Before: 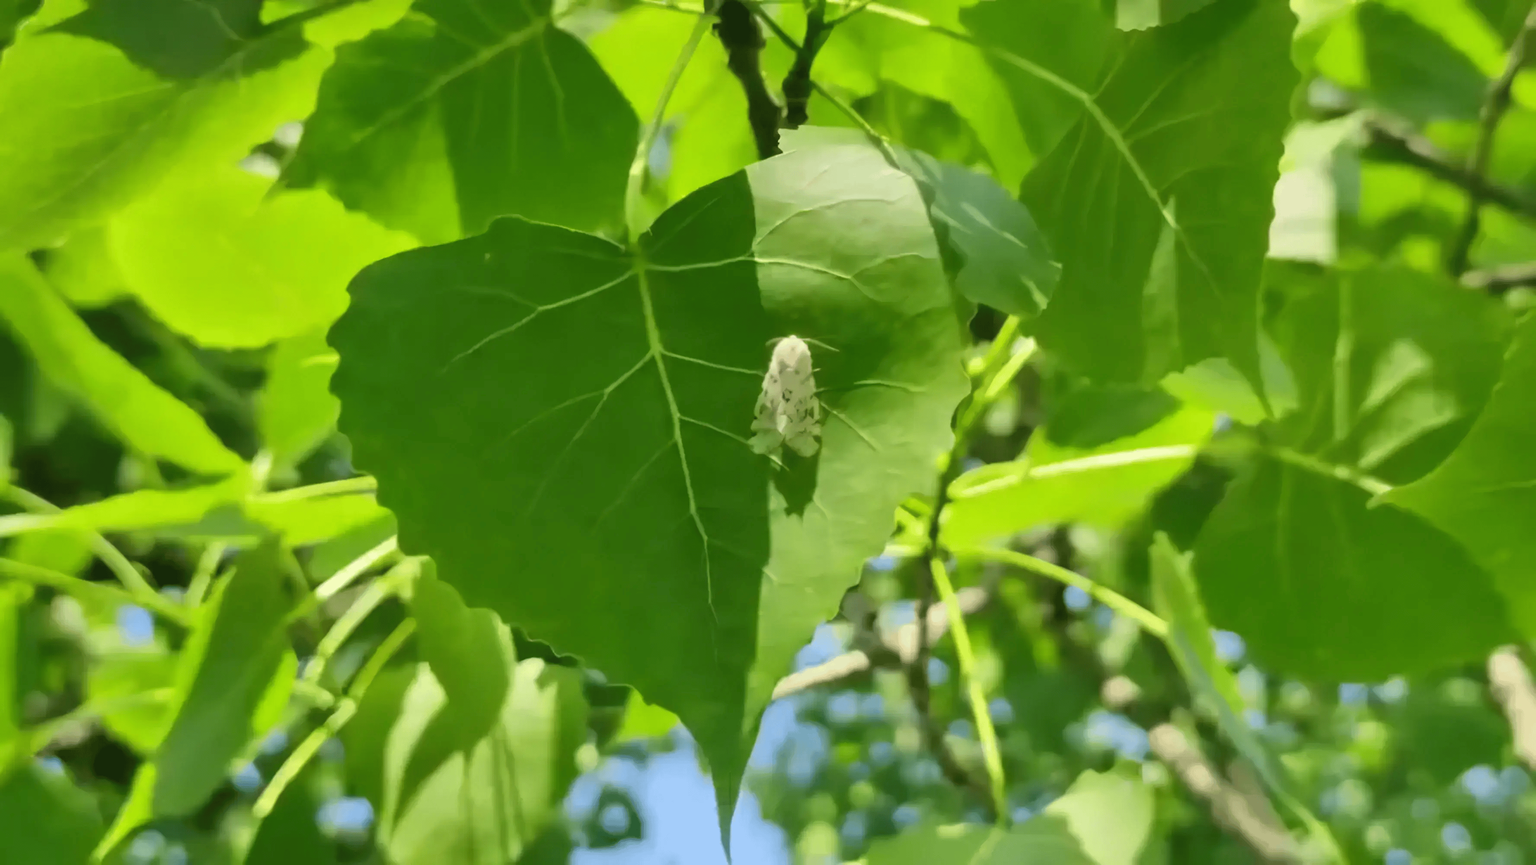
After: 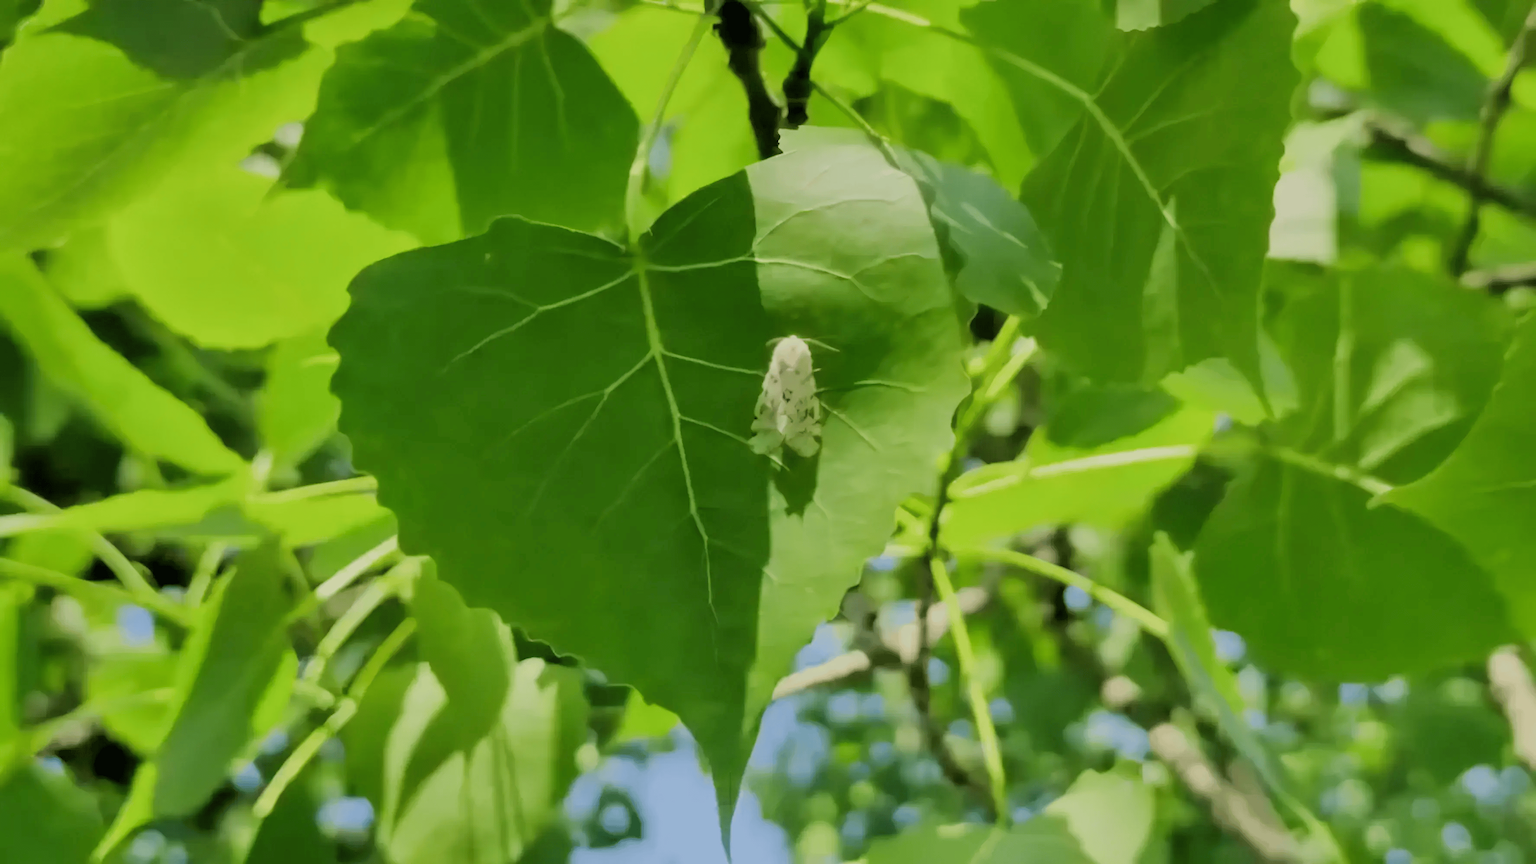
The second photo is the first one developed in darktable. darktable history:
filmic rgb: black relative exposure -4.28 EV, white relative exposure 4.56 EV, hardness 2.4, contrast 1.053
